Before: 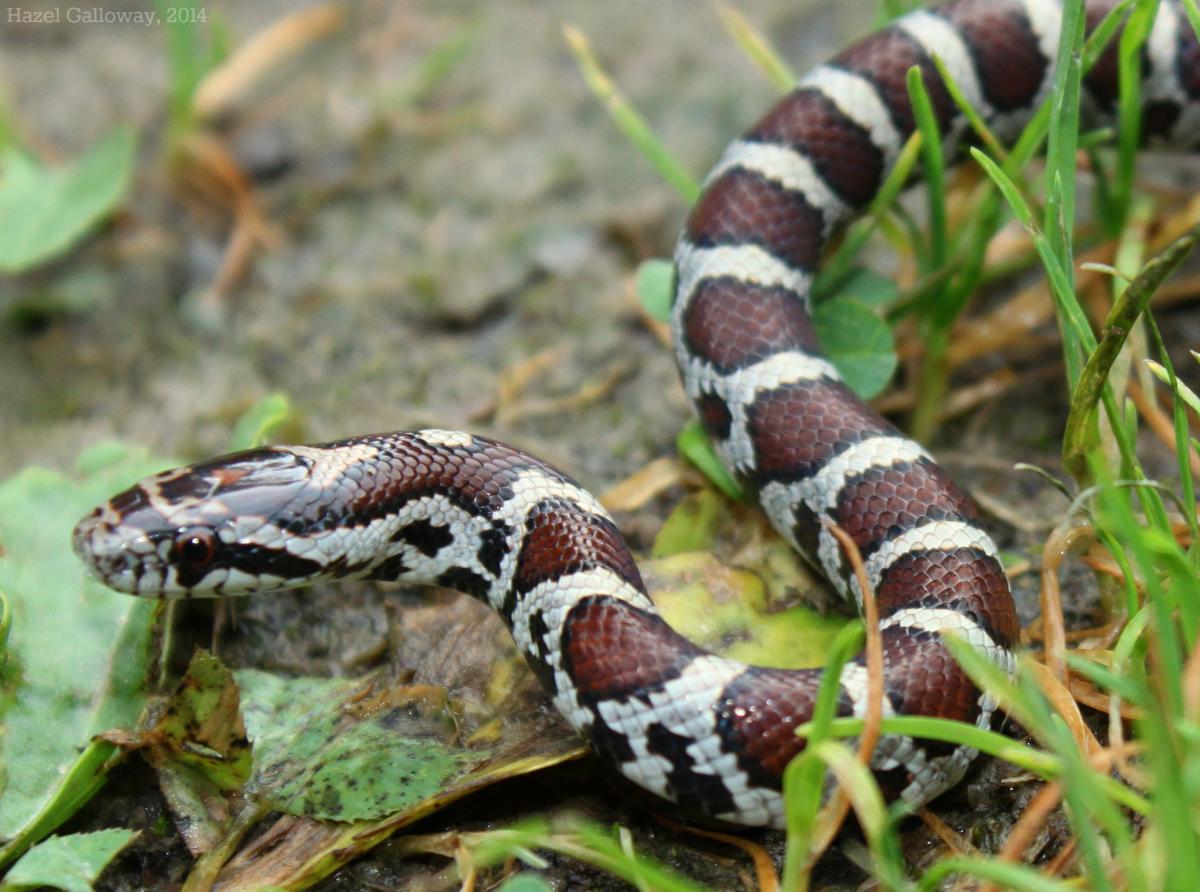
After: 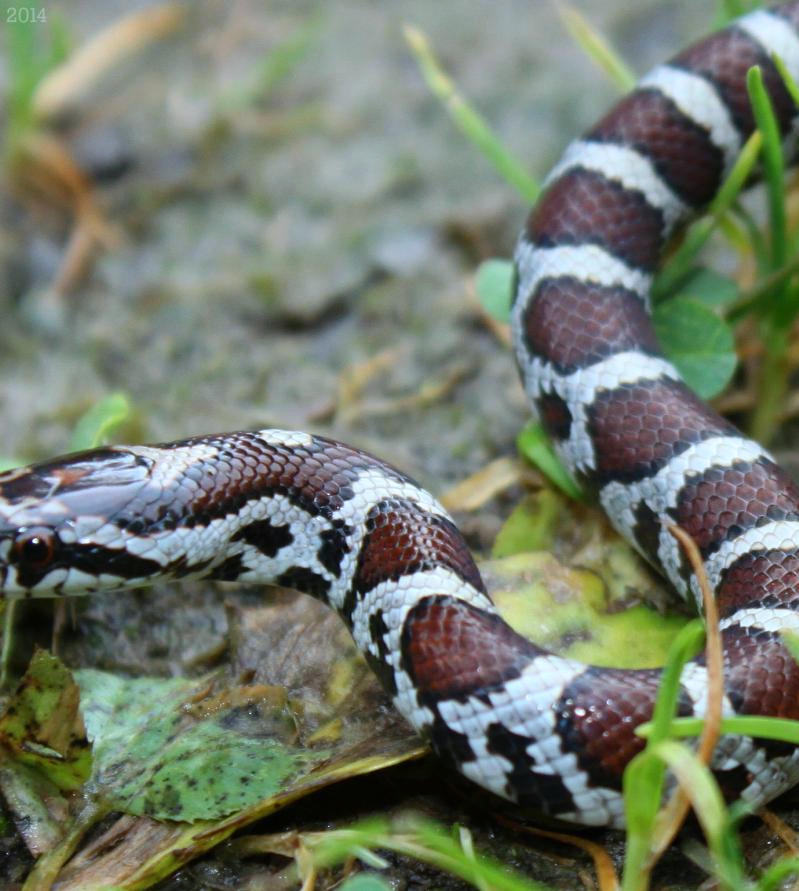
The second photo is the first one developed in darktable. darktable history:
crop and rotate: left 13.342%, right 19.991%
base curve: preserve colors none
white balance: red 0.931, blue 1.11
